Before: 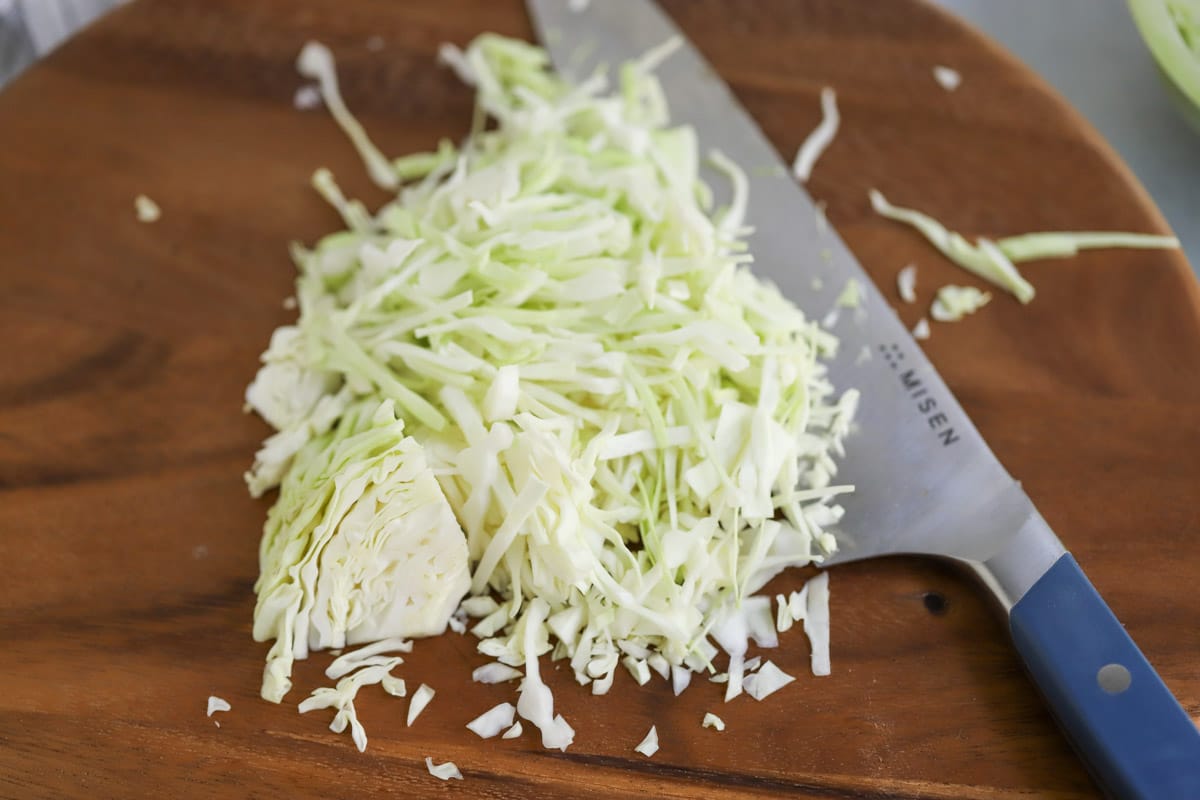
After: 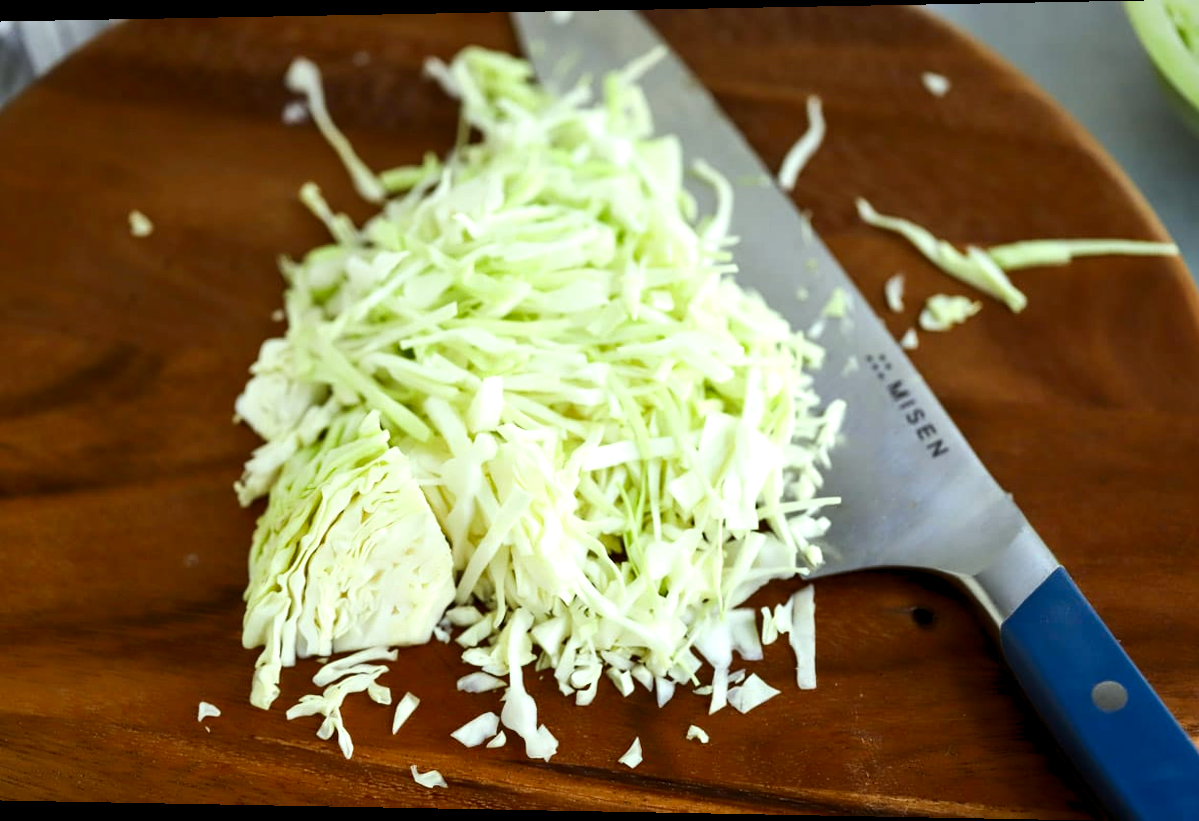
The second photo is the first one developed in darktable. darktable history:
contrast brightness saturation: contrast 0.13, brightness -0.24, saturation 0.14
rotate and perspective: lens shift (horizontal) -0.055, automatic cropping off
exposure: exposure 0.485 EV, compensate highlight preservation false
levels: levels [0.018, 0.493, 1]
color correction: highlights a* -8, highlights b* 3.1
